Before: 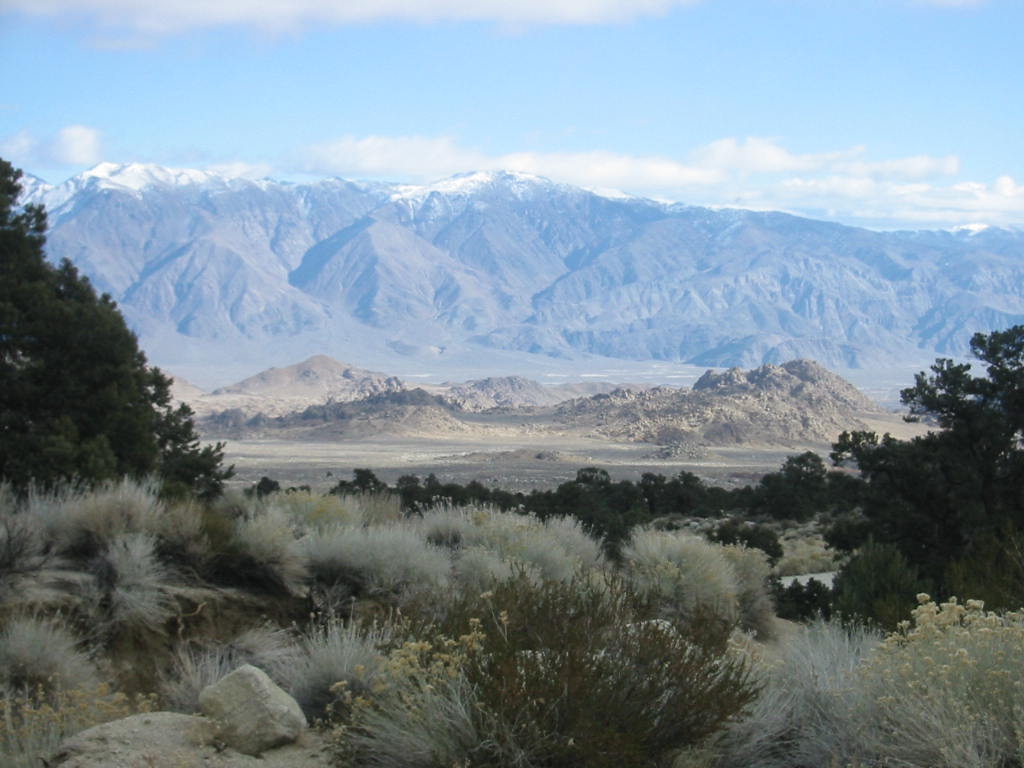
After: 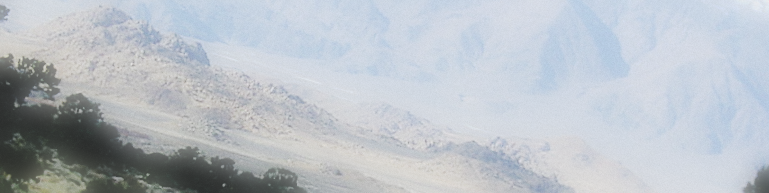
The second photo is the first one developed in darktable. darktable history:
sharpen: radius 1.4, amount 1.25, threshold 0.7
filmic rgb: black relative exposure -7.65 EV, white relative exposure 4.56 EV, hardness 3.61
grain: coarseness 0.09 ISO
crop and rotate: angle 16.12°, top 30.835%, bottom 35.653%
soften: on, module defaults
tone curve: curves: ch0 [(0, 0) (0.003, 0.132) (0.011, 0.136) (0.025, 0.14) (0.044, 0.147) (0.069, 0.149) (0.1, 0.156) (0.136, 0.163) (0.177, 0.177) (0.224, 0.2) (0.277, 0.251) (0.335, 0.311) (0.399, 0.387) (0.468, 0.487) (0.543, 0.585) (0.623, 0.675) (0.709, 0.742) (0.801, 0.81) (0.898, 0.867) (1, 1)], preserve colors none
exposure: exposure 0.943 EV, compensate highlight preservation false
velvia: strength 15%
